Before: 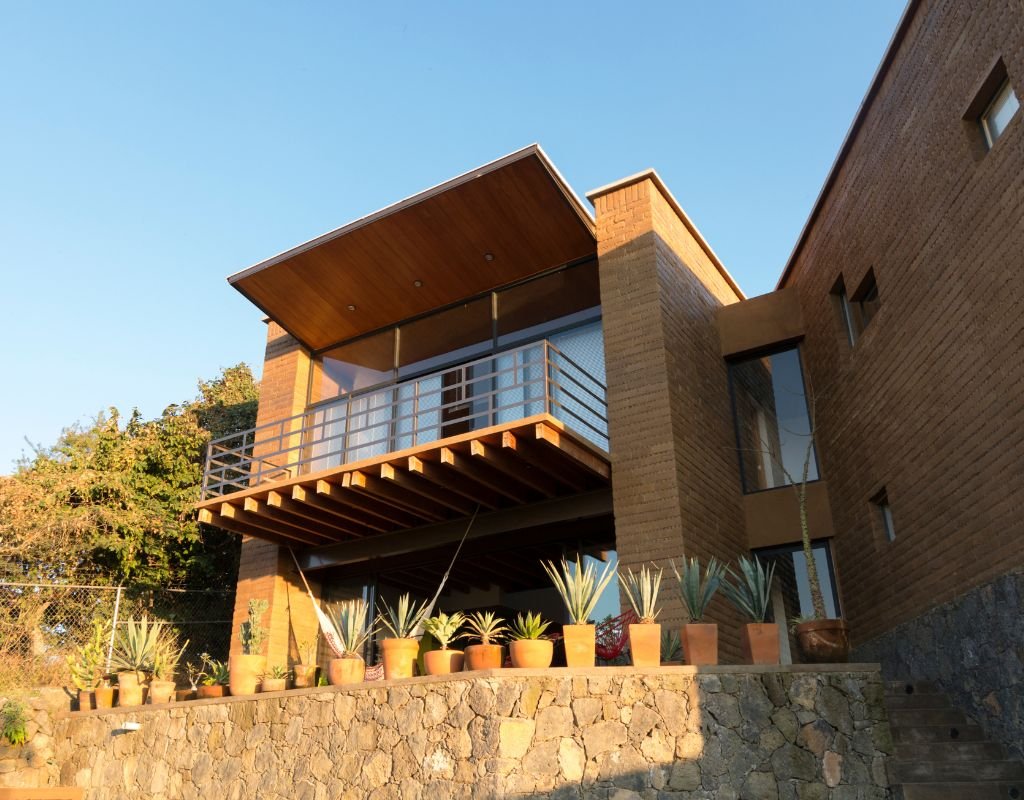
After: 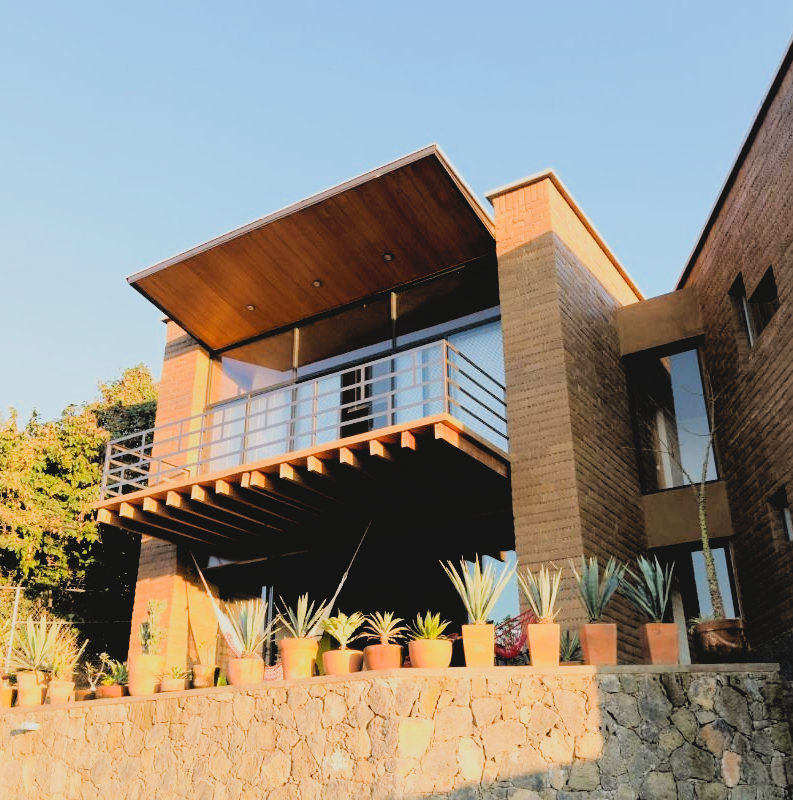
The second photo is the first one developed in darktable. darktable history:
filmic rgb: black relative exposure -3.11 EV, white relative exposure 7.03 EV, threshold 5.97 EV, hardness 1.48, contrast 1.349, enable highlight reconstruction true
crop: left 9.9%, right 12.61%
exposure: black level correction 0, exposure 1 EV, compensate highlight preservation false
contrast brightness saturation: contrast -0.098, brightness 0.05, saturation 0.084
